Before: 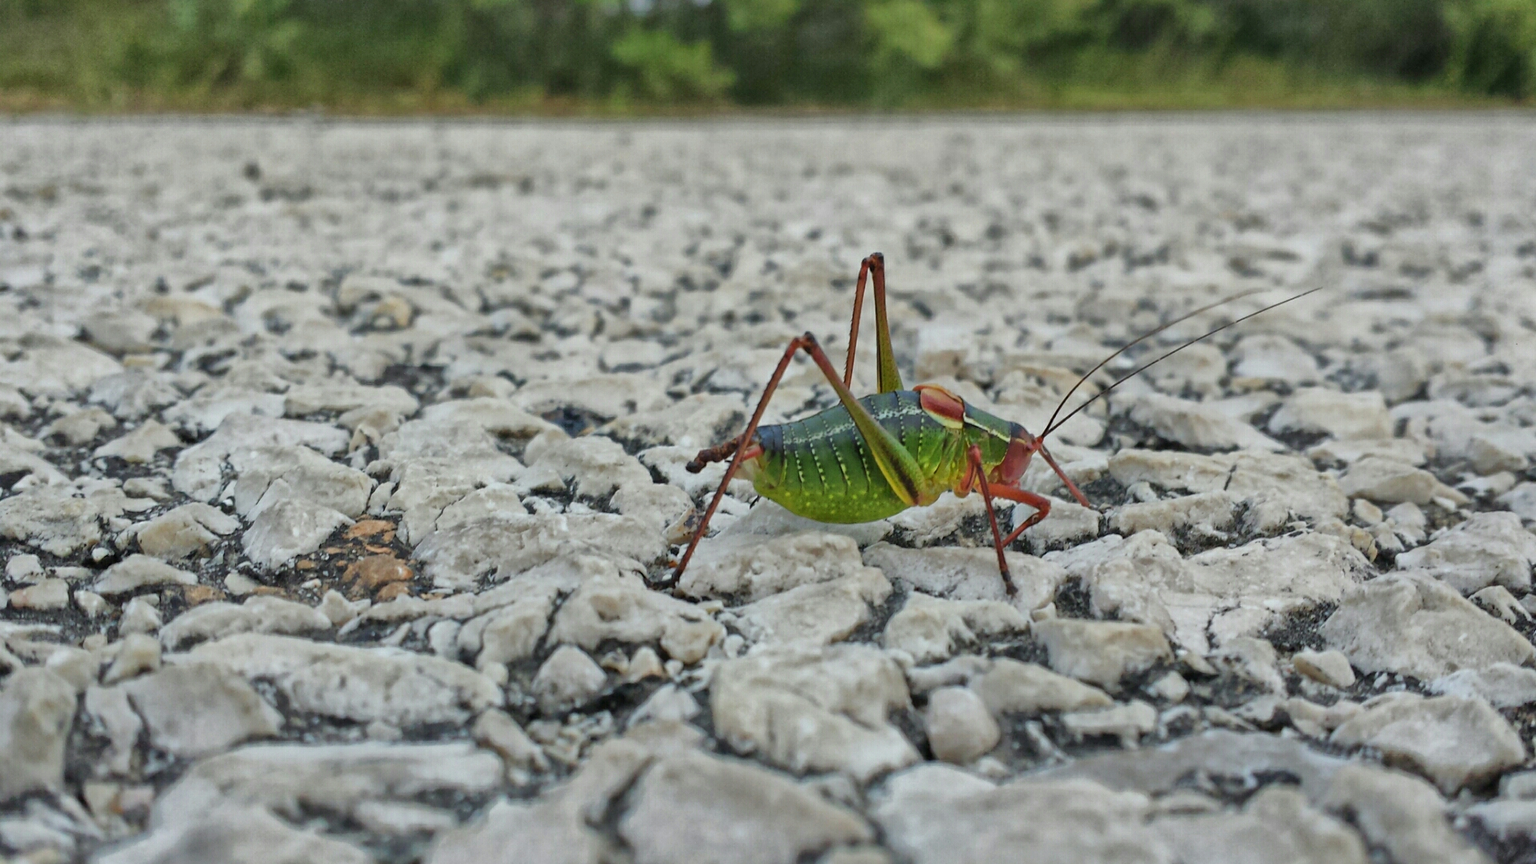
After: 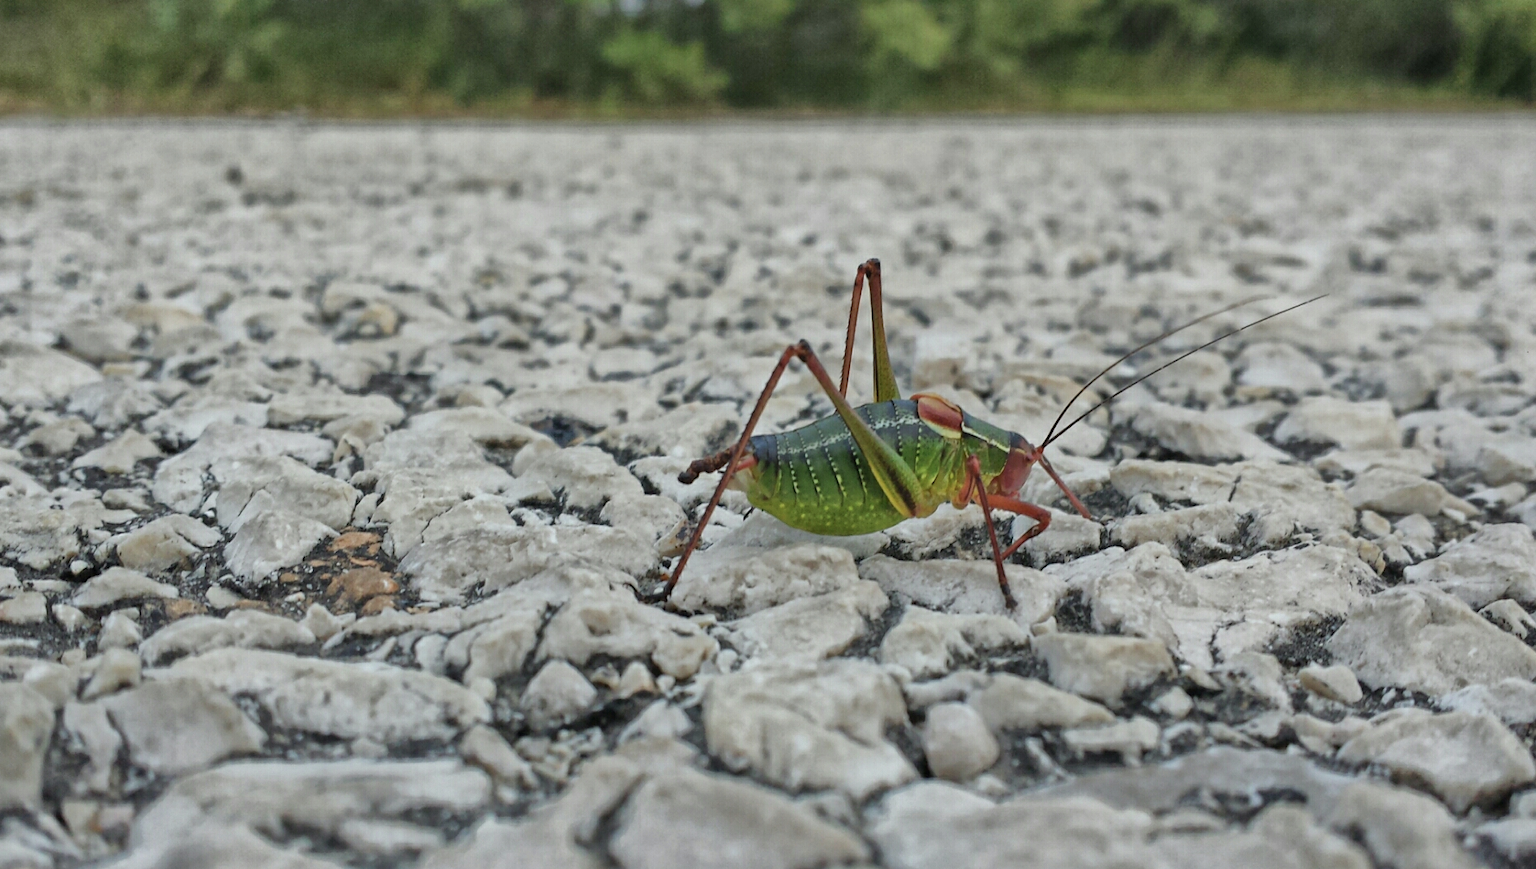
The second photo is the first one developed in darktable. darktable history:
contrast brightness saturation: saturation -0.161
crop and rotate: left 1.548%, right 0.675%, bottom 1.584%
